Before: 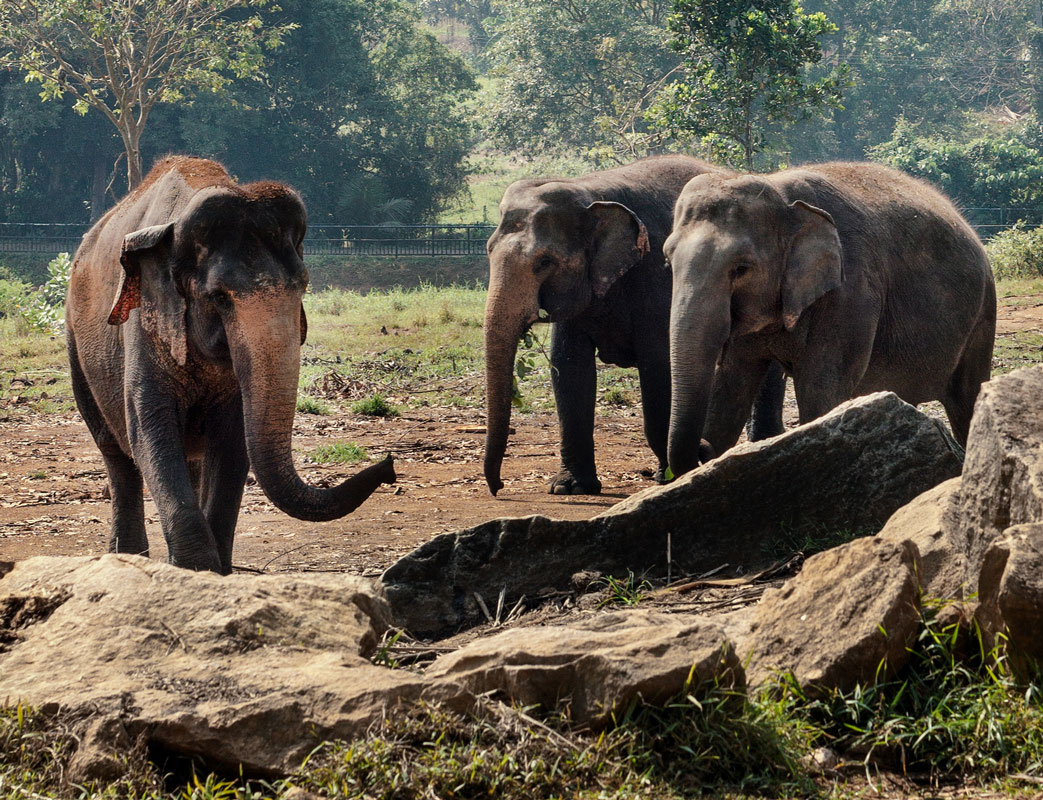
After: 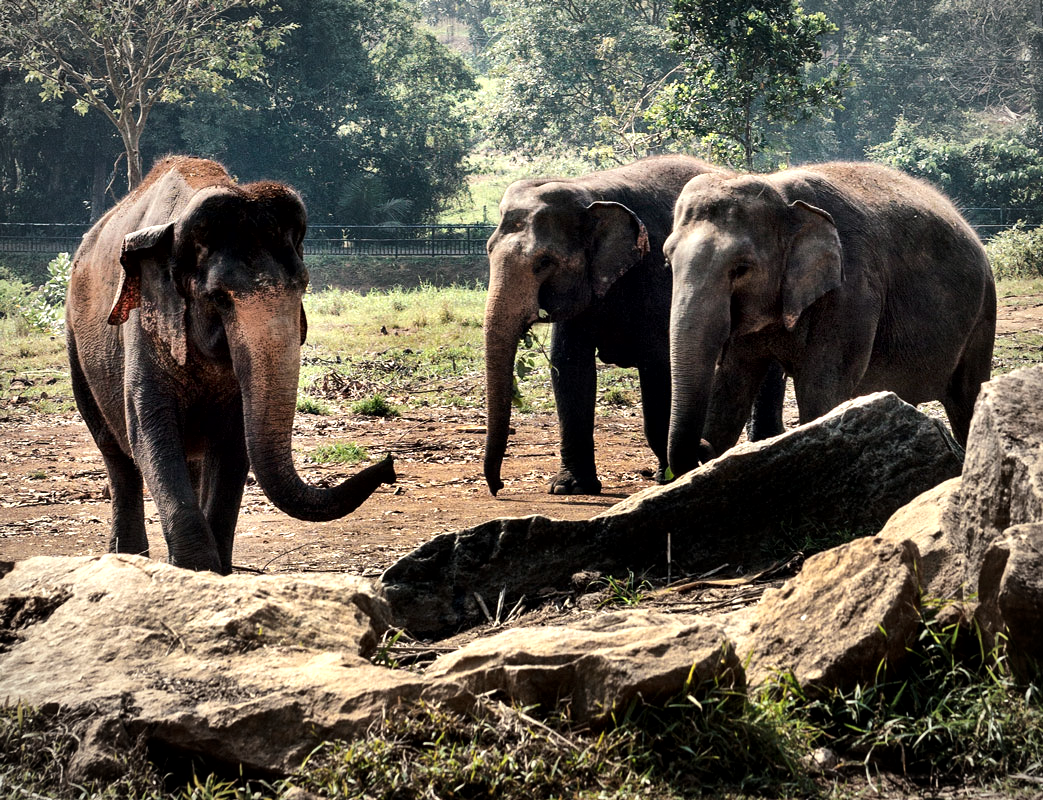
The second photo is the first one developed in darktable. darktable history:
vignetting: fall-off radius 60%, automatic ratio true
local contrast: mode bilateral grid, contrast 20, coarseness 100, detail 150%, midtone range 0.2
tone equalizer: -8 EV -0.75 EV, -7 EV -0.7 EV, -6 EV -0.6 EV, -5 EV -0.4 EV, -3 EV 0.4 EV, -2 EV 0.6 EV, -1 EV 0.7 EV, +0 EV 0.75 EV, edges refinement/feathering 500, mask exposure compensation -1.57 EV, preserve details no
